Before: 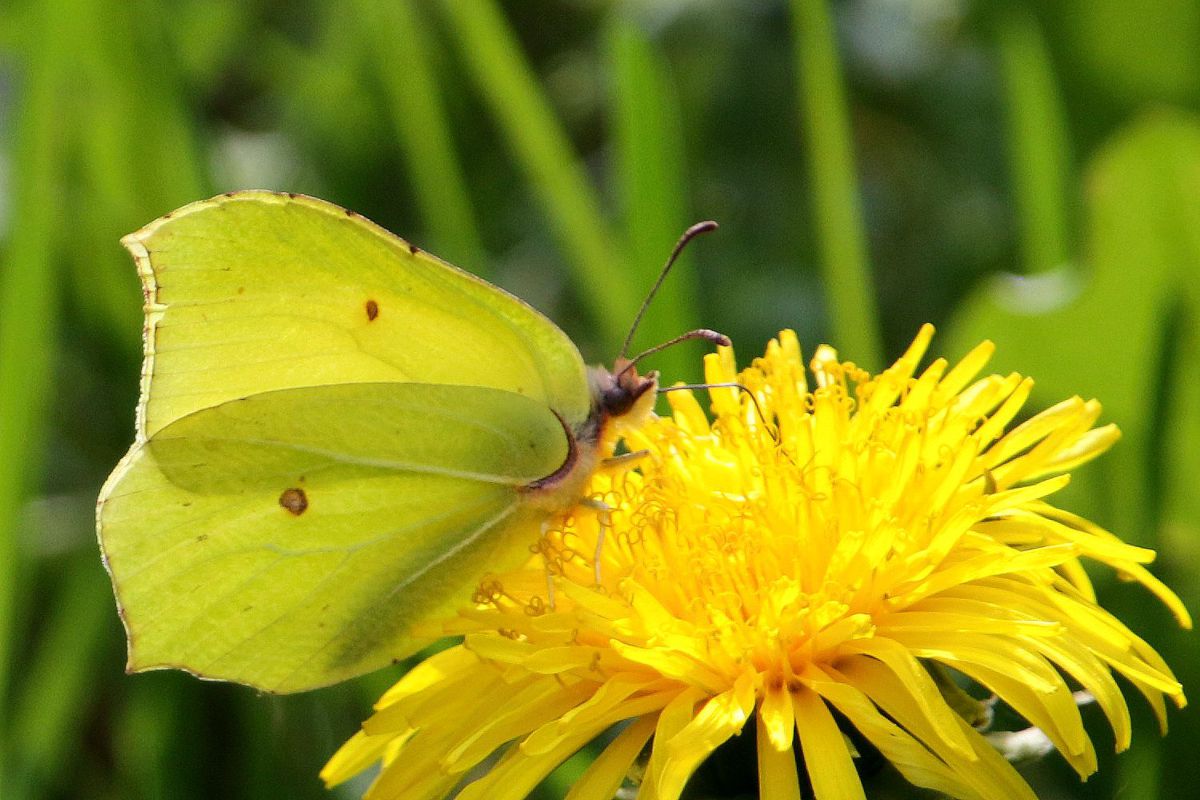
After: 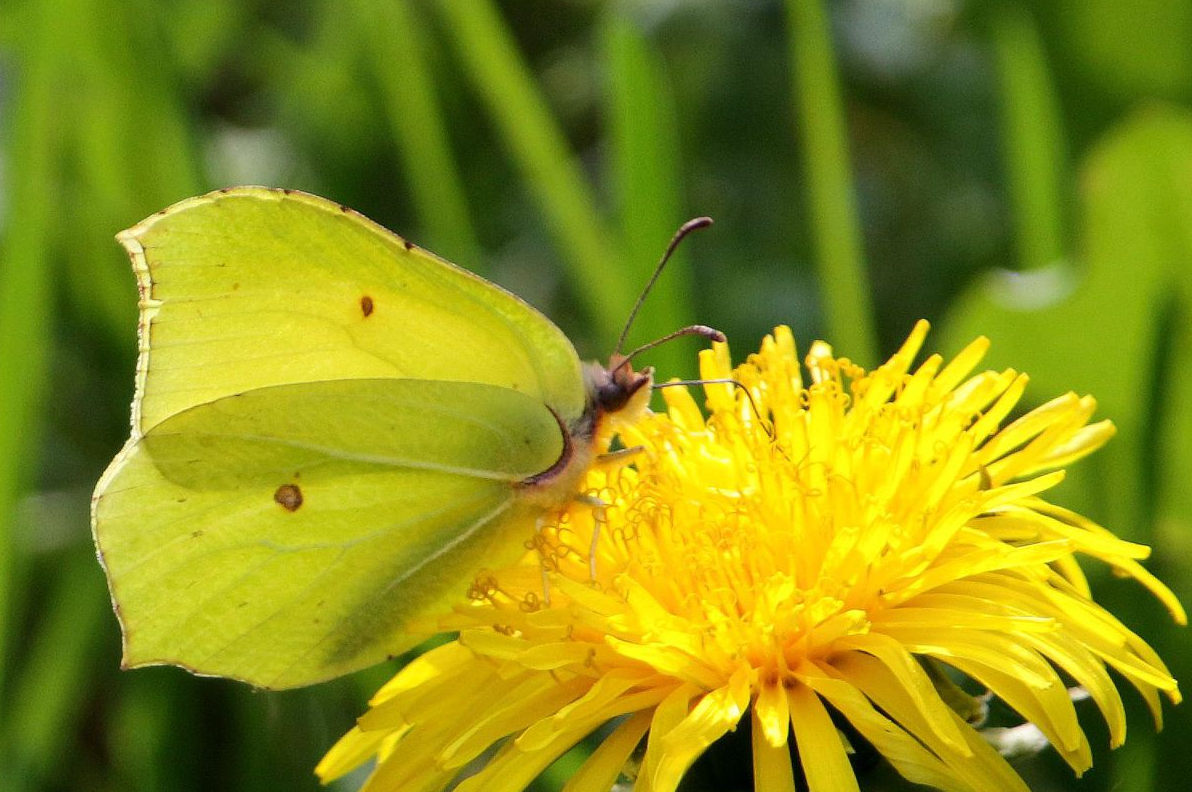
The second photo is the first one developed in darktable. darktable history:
crop: left 0.499%, top 0.554%, right 0.155%, bottom 0.394%
